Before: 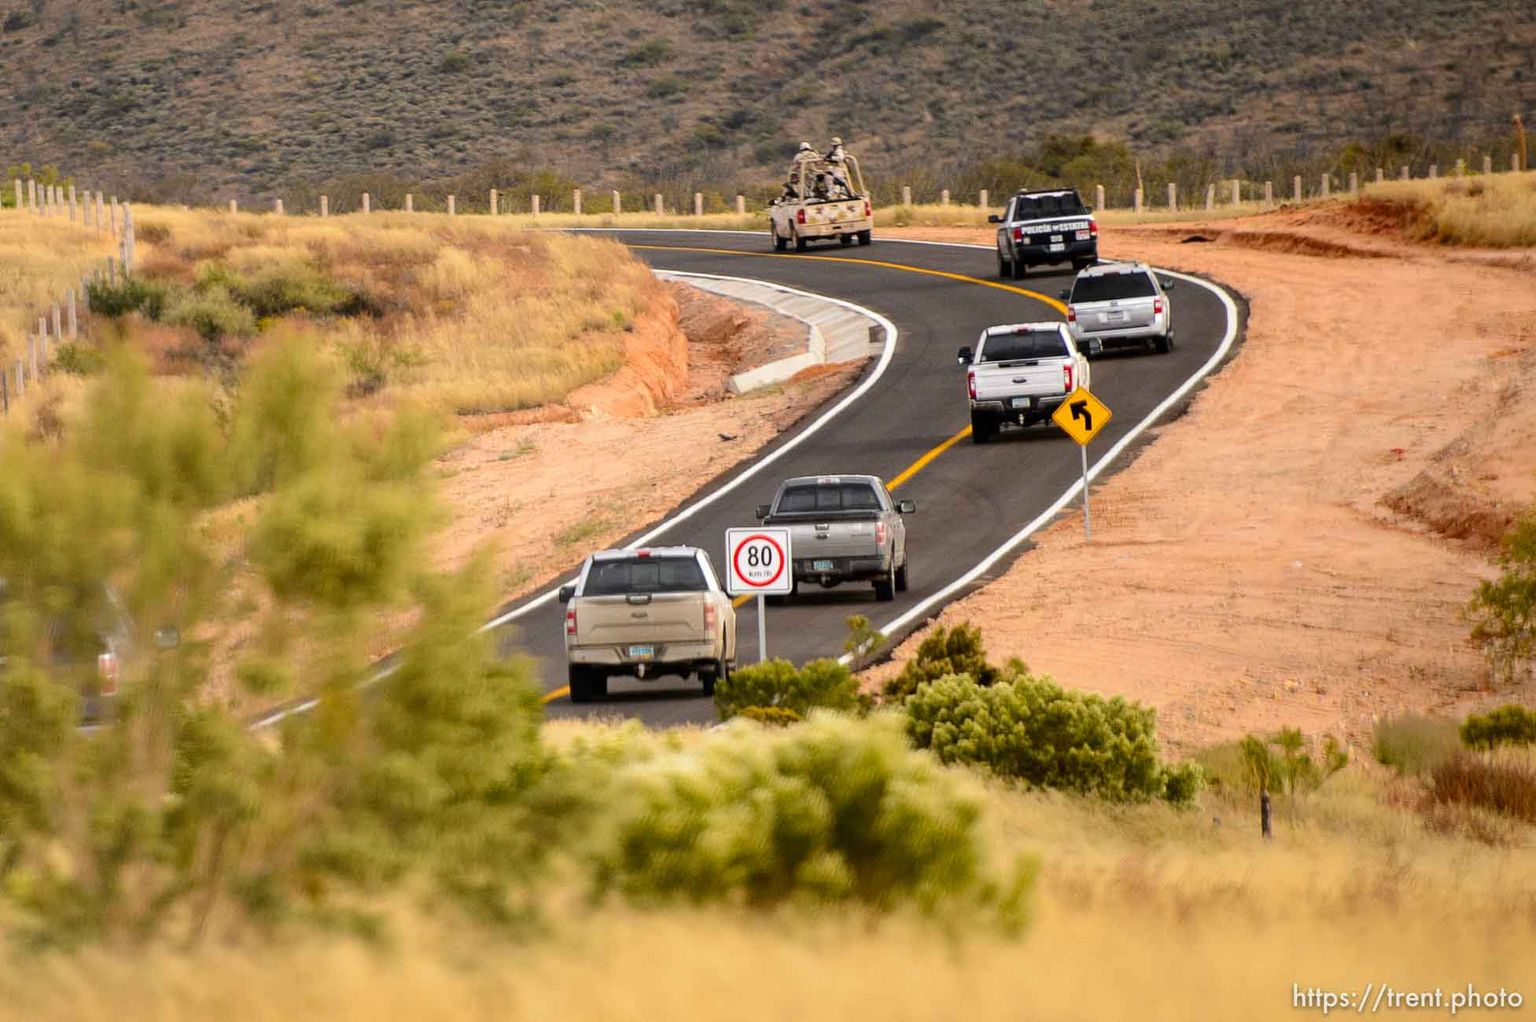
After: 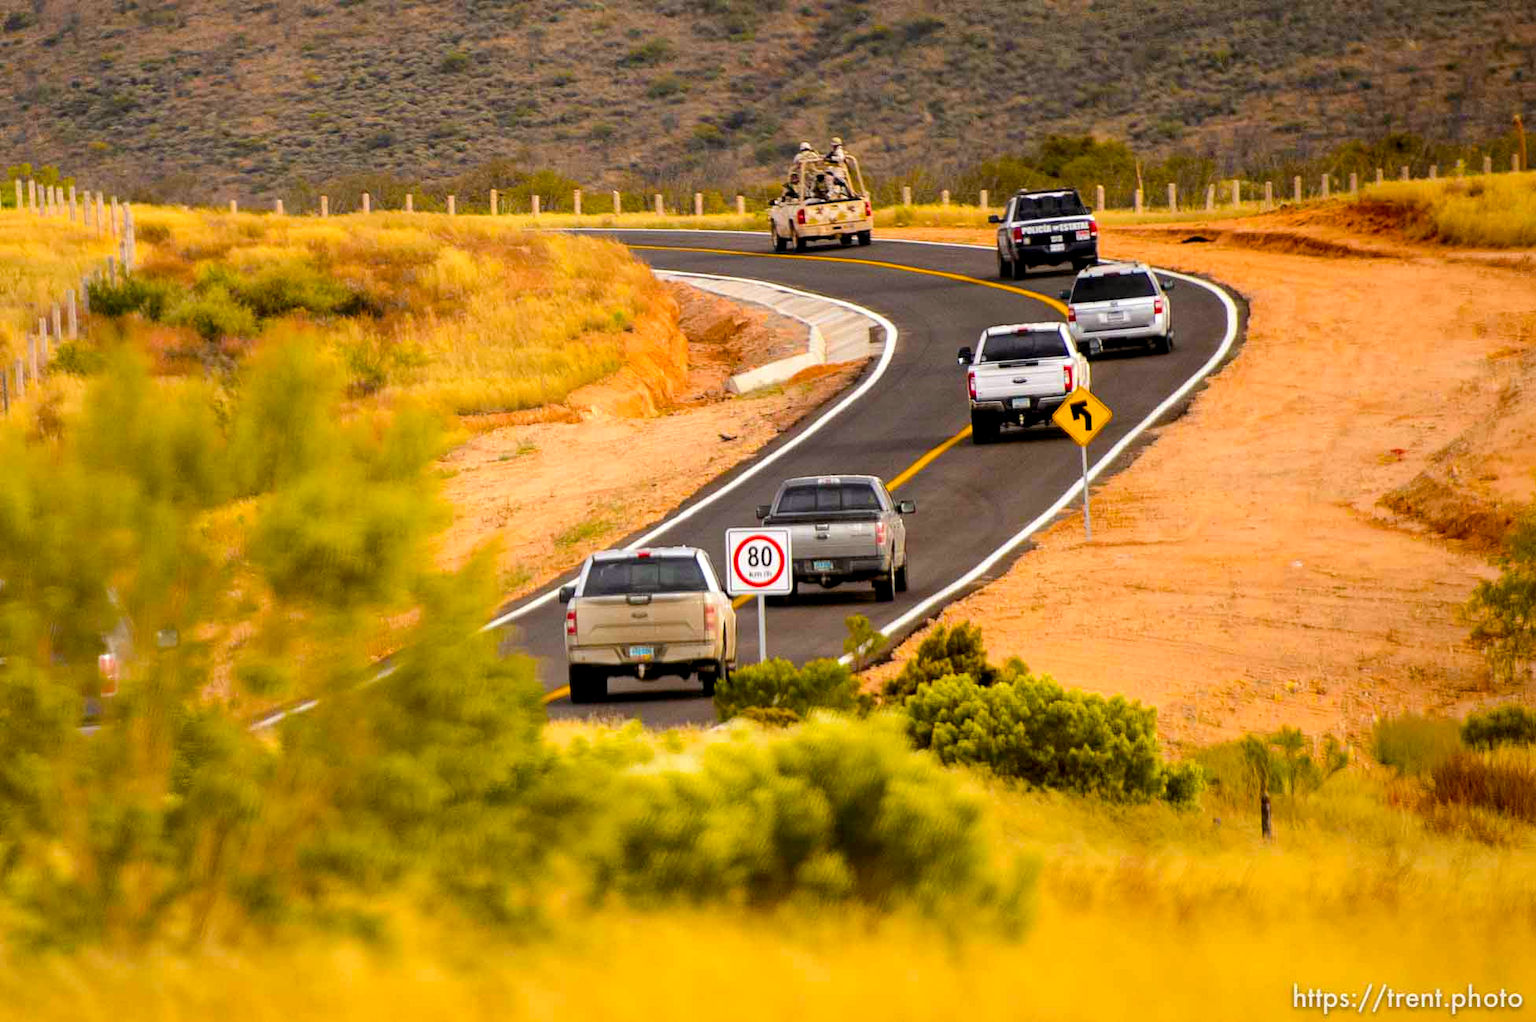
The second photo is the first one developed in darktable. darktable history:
color balance rgb: power › chroma 0.292%, power › hue 22.83°, global offset › luminance -0.488%, linear chroma grading › shadows 9.557%, linear chroma grading › highlights 8.919%, linear chroma grading › global chroma 14.524%, linear chroma grading › mid-tones 14.602%, perceptual saturation grading › global saturation 19.759%, perceptual brilliance grading › global brilliance 2.864%
